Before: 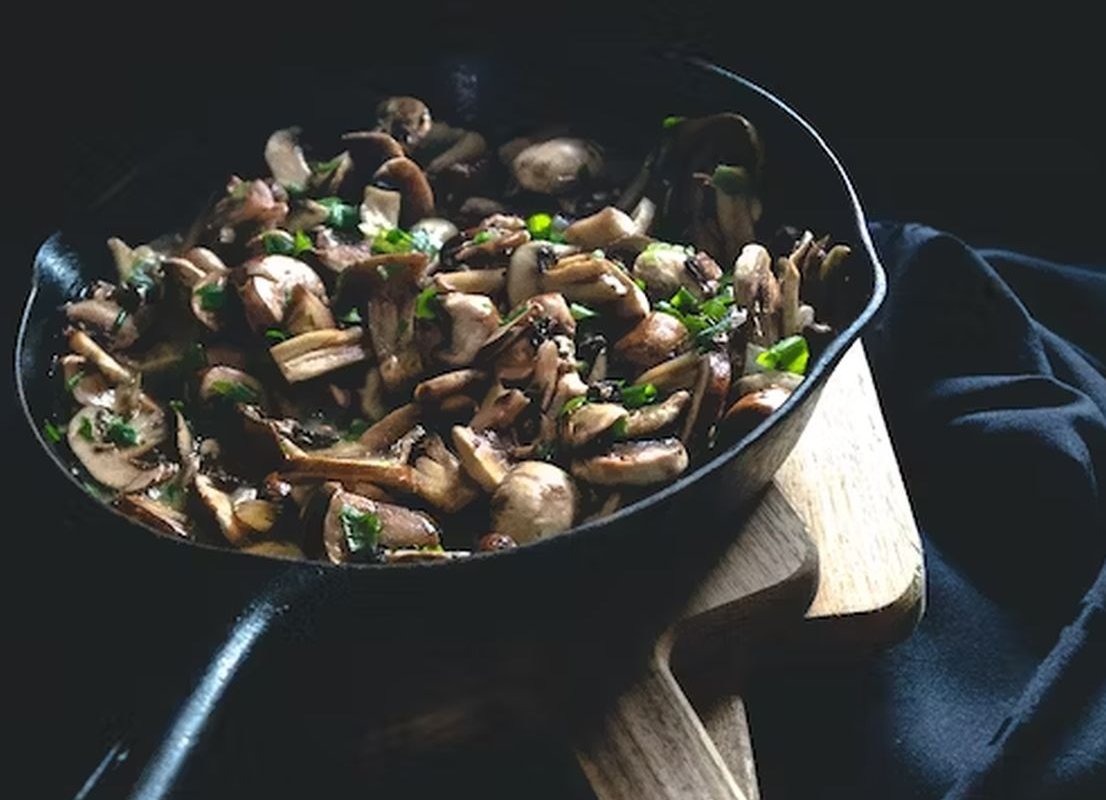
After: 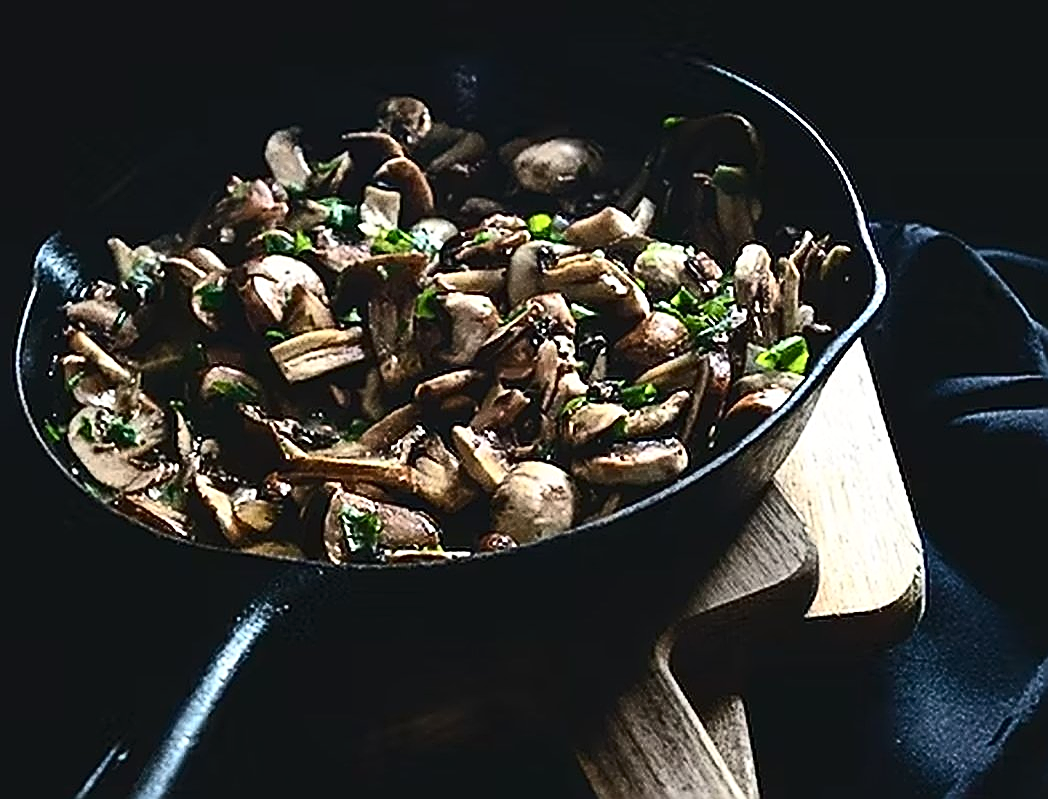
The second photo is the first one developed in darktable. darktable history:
crop and rotate: right 5.167%
contrast brightness saturation: contrast 0.28
sharpen: amount 1.861
